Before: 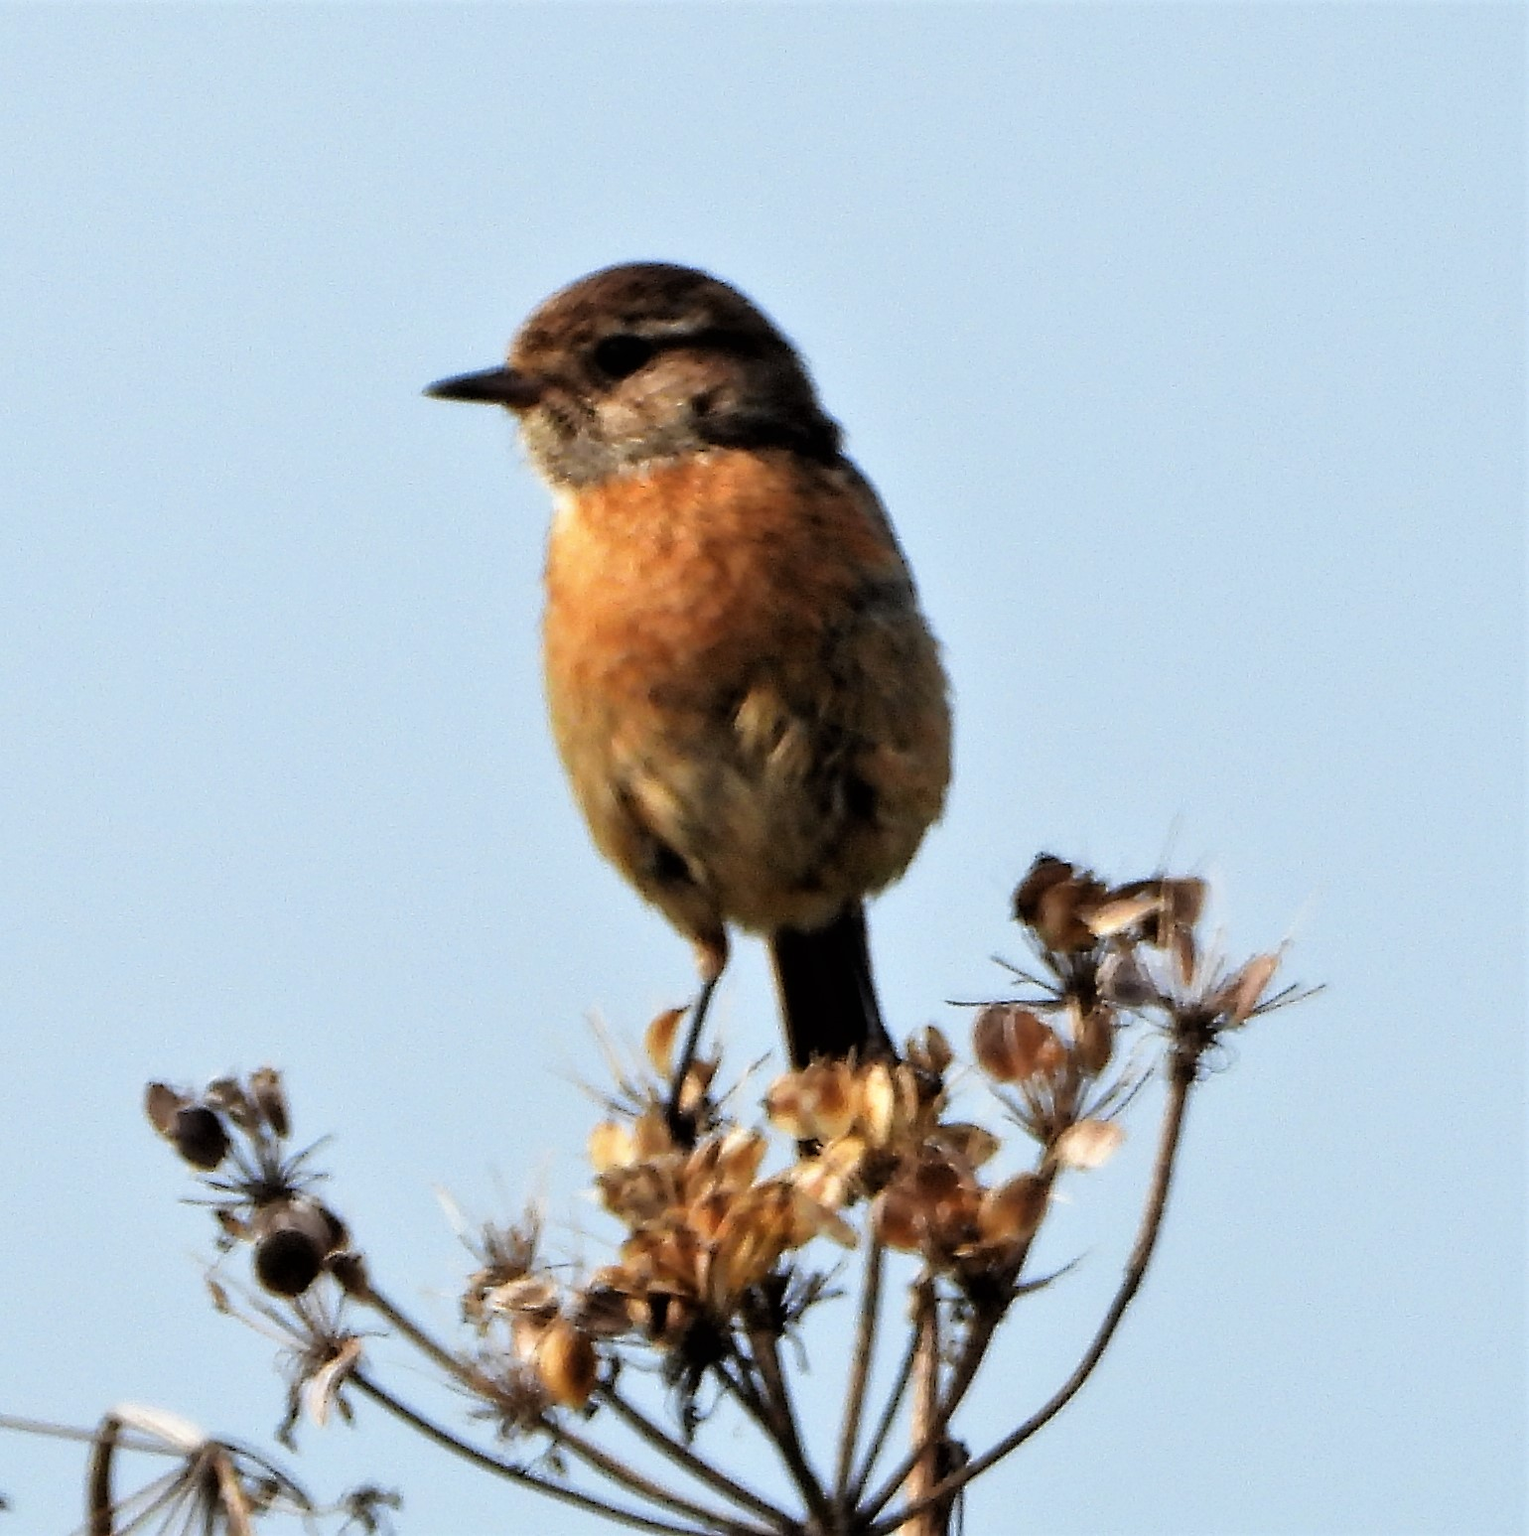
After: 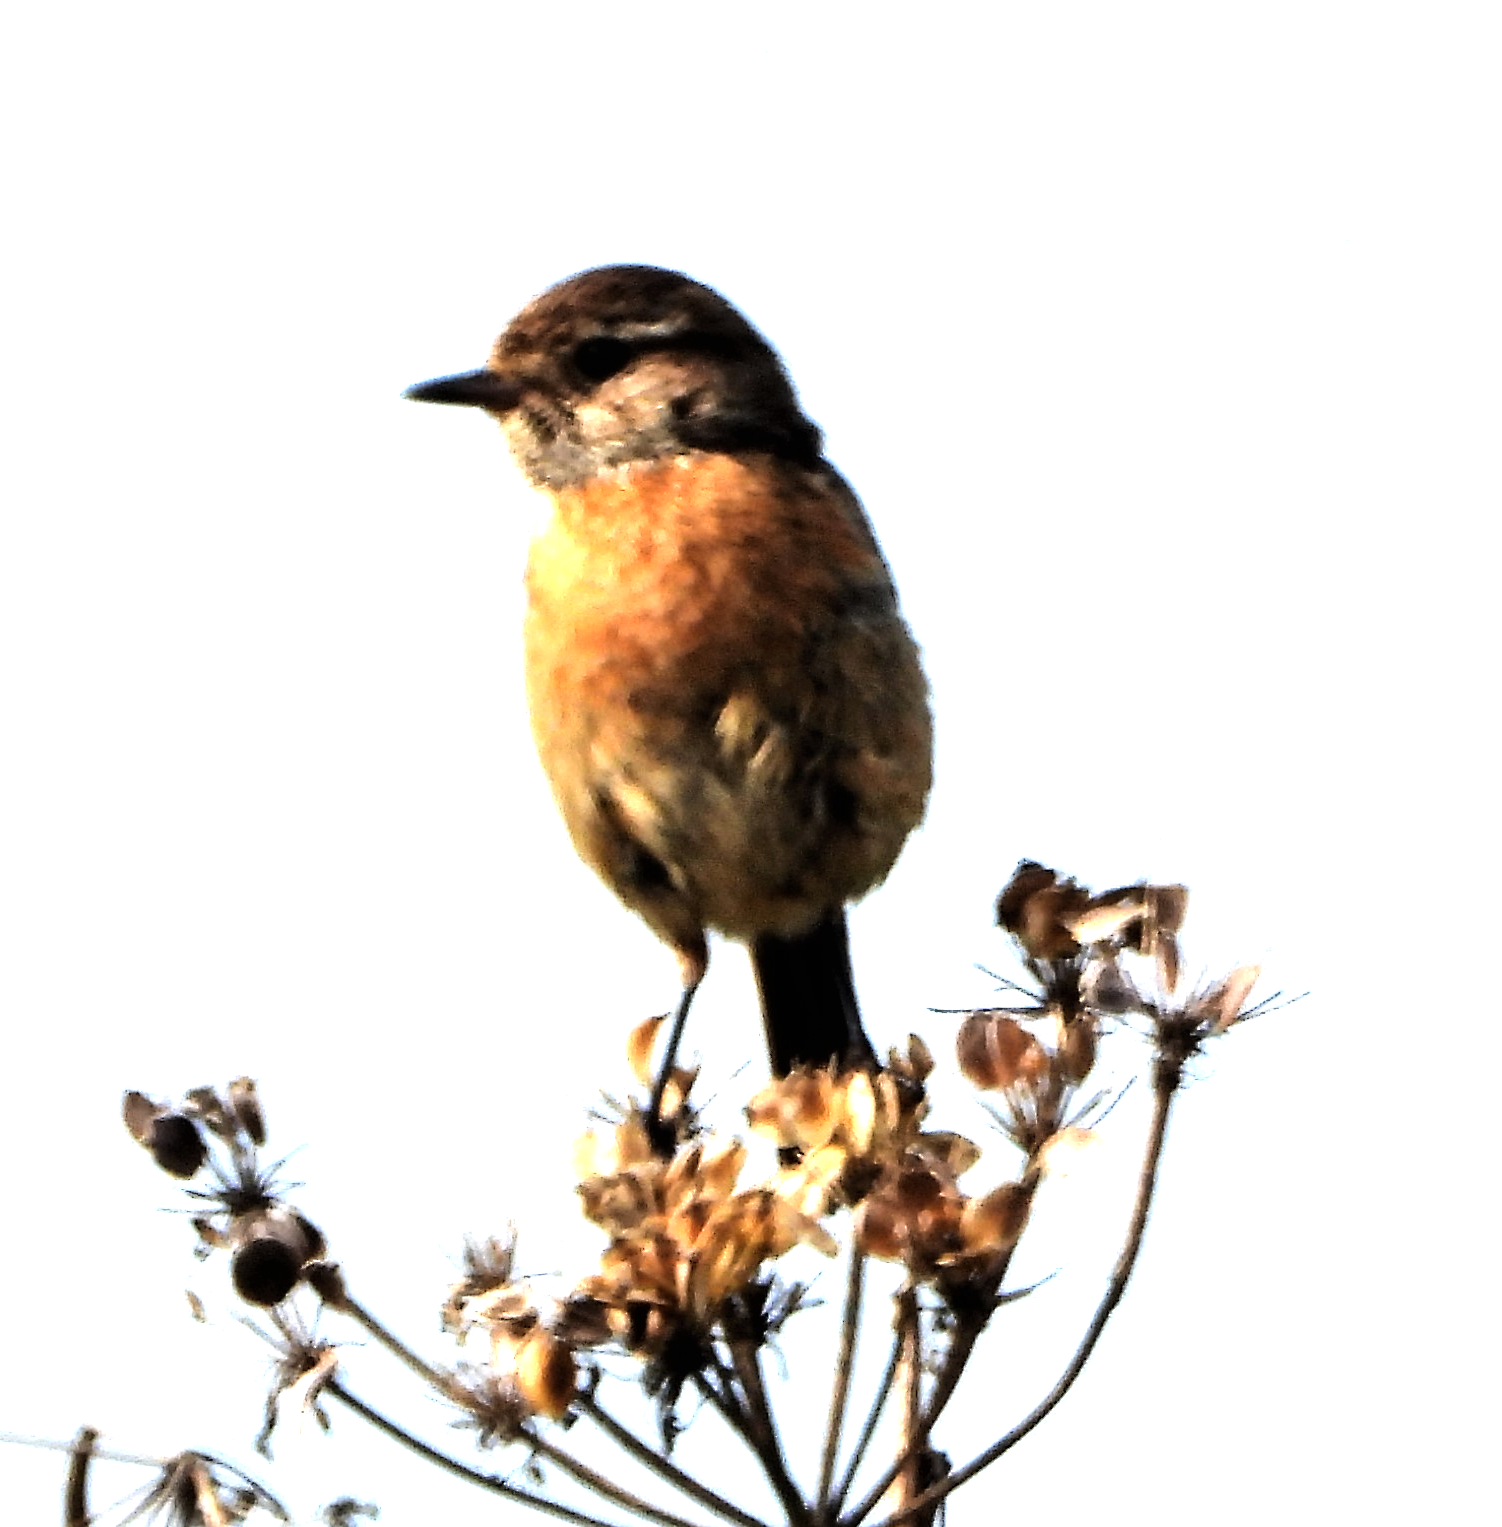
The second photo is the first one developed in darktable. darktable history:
exposure: black level correction 0, exposure 0.499 EV, compensate highlight preservation false
crop and rotate: left 1.724%, right 0.715%, bottom 1.287%
tone equalizer: -8 EV -0.717 EV, -7 EV -0.673 EV, -6 EV -0.628 EV, -5 EV -0.374 EV, -3 EV 0.373 EV, -2 EV 0.6 EV, -1 EV 0.687 EV, +0 EV 0.76 EV, edges refinement/feathering 500, mask exposure compensation -1.57 EV, preserve details no
